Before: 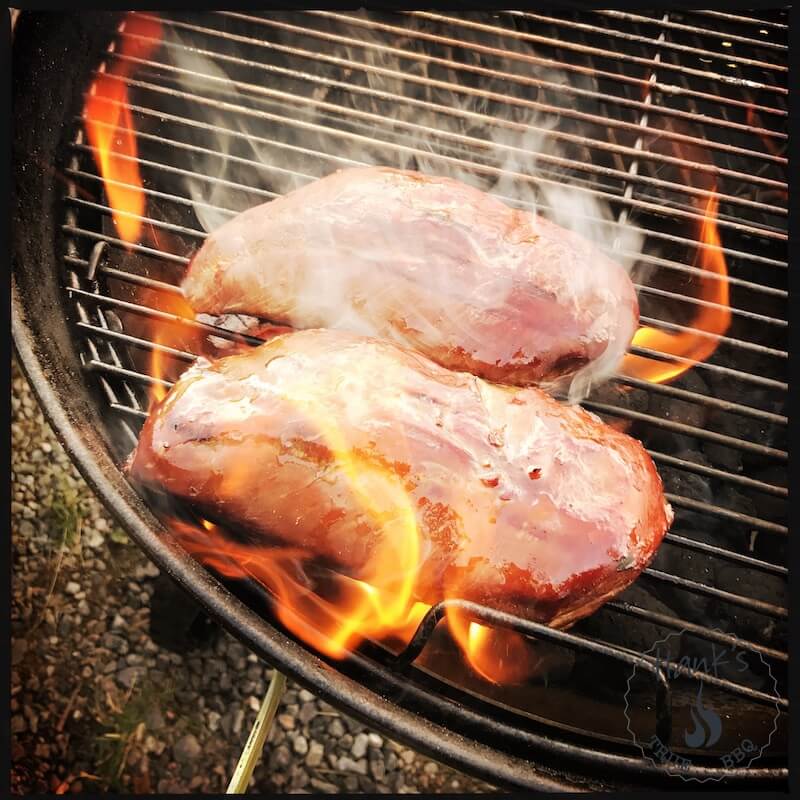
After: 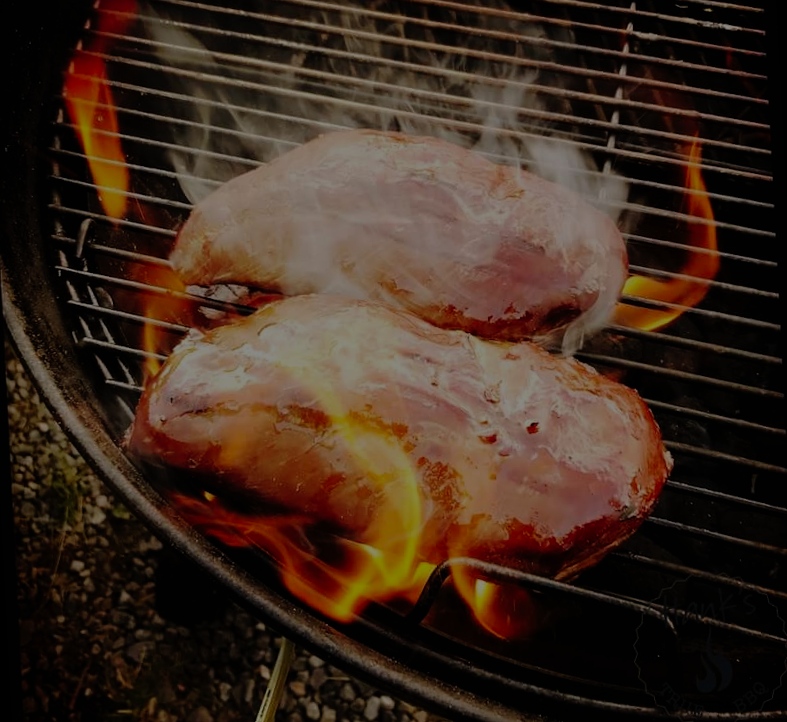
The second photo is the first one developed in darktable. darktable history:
exposure: exposure -2.002 EV, compensate highlight preservation false
bloom: threshold 82.5%, strength 16.25%
rotate and perspective: rotation -3°, crop left 0.031, crop right 0.968, crop top 0.07, crop bottom 0.93
tone curve: curves: ch0 [(0, 0) (0.003, 0.003) (0.011, 0.003) (0.025, 0.007) (0.044, 0.014) (0.069, 0.02) (0.1, 0.03) (0.136, 0.054) (0.177, 0.099) (0.224, 0.156) (0.277, 0.227) (0.335, 0.302) (0.399, 0.375) (0.468, 0.456) (0.543, 0.54) (0.623, 0.625) (0.709, 0.717) (0.801, 0.807) (0.898, 0.895) (1, 1)], preserve colors none
